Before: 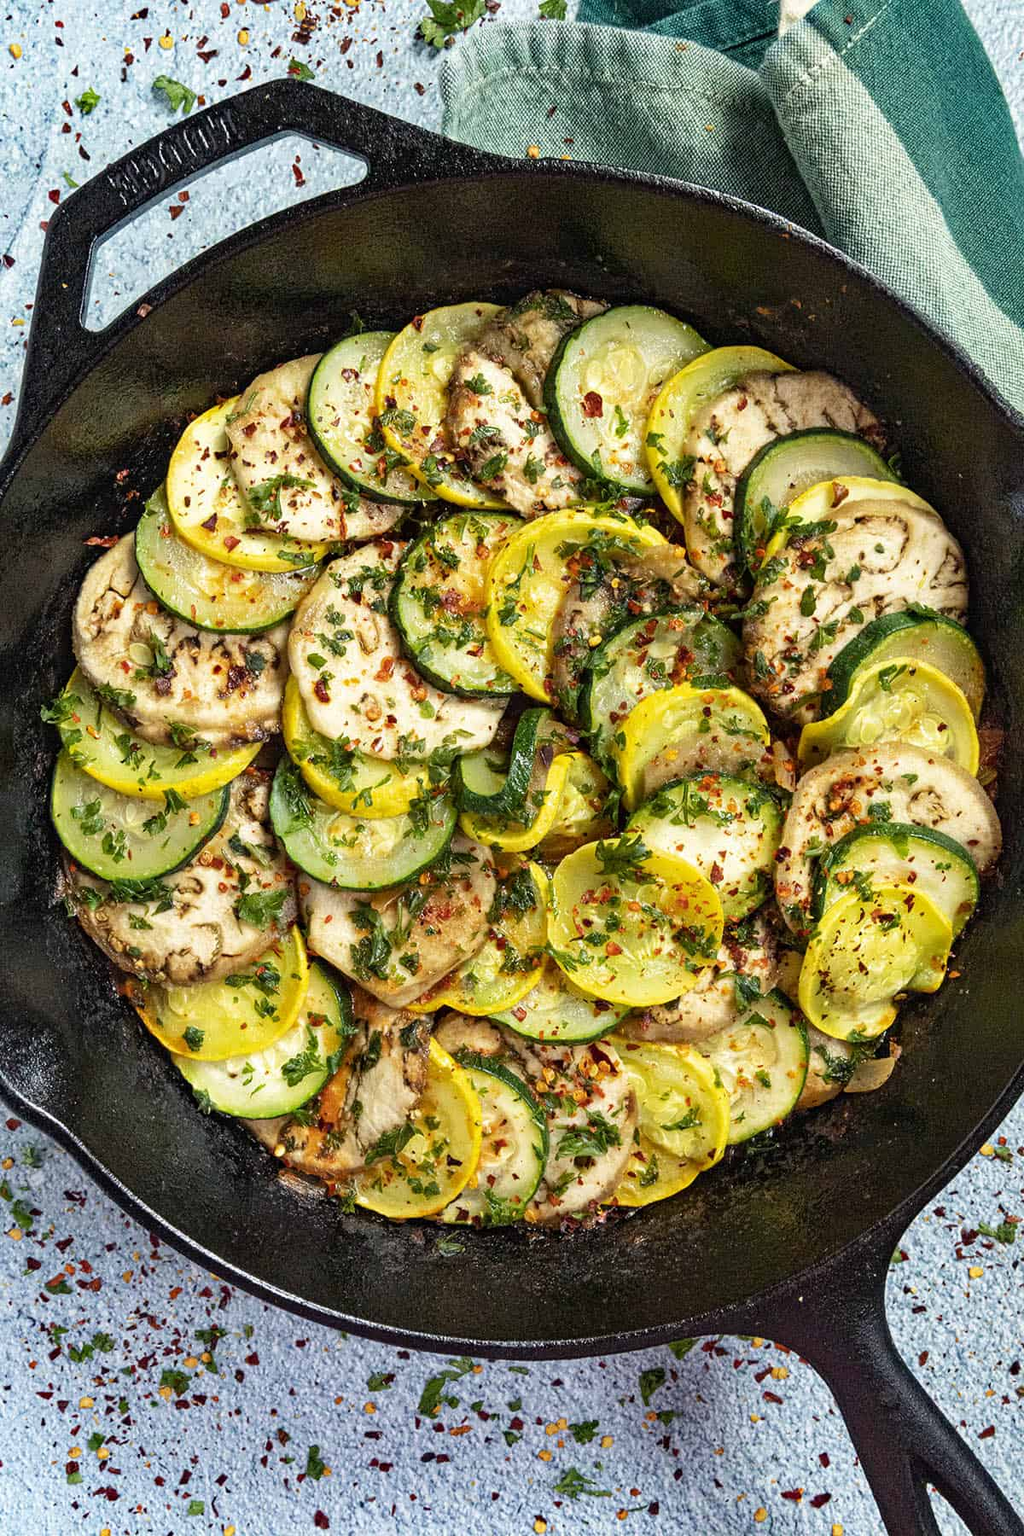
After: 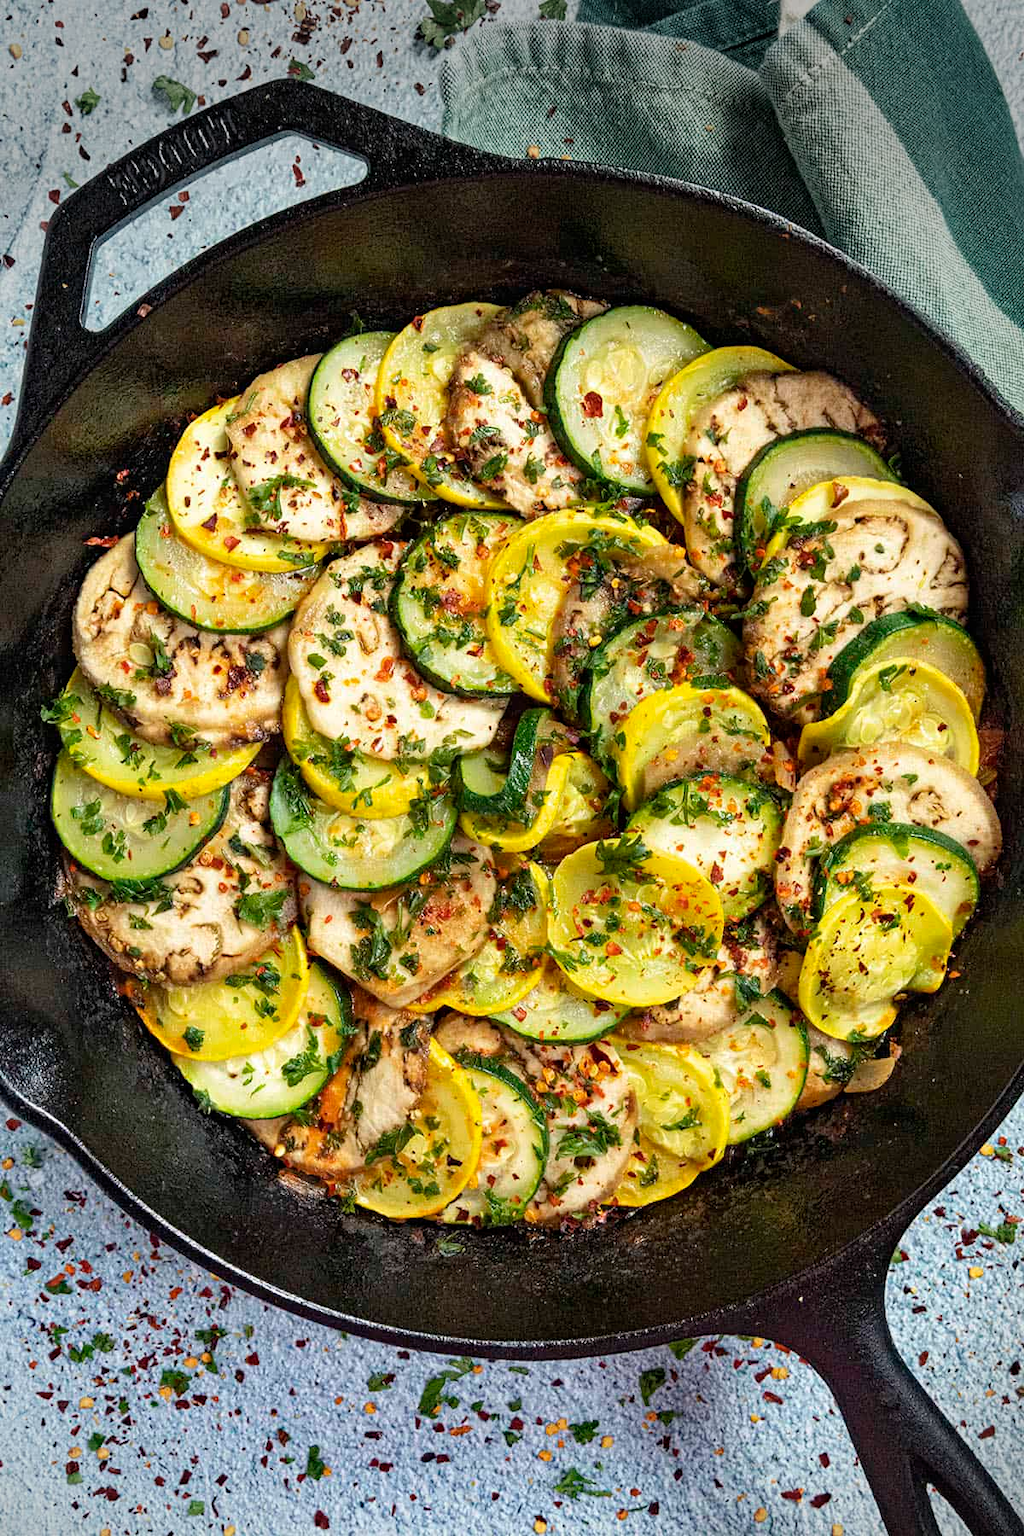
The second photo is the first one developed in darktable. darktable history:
vignetting: fall-off radius 30.99%, center (-0.037, 0.148)
